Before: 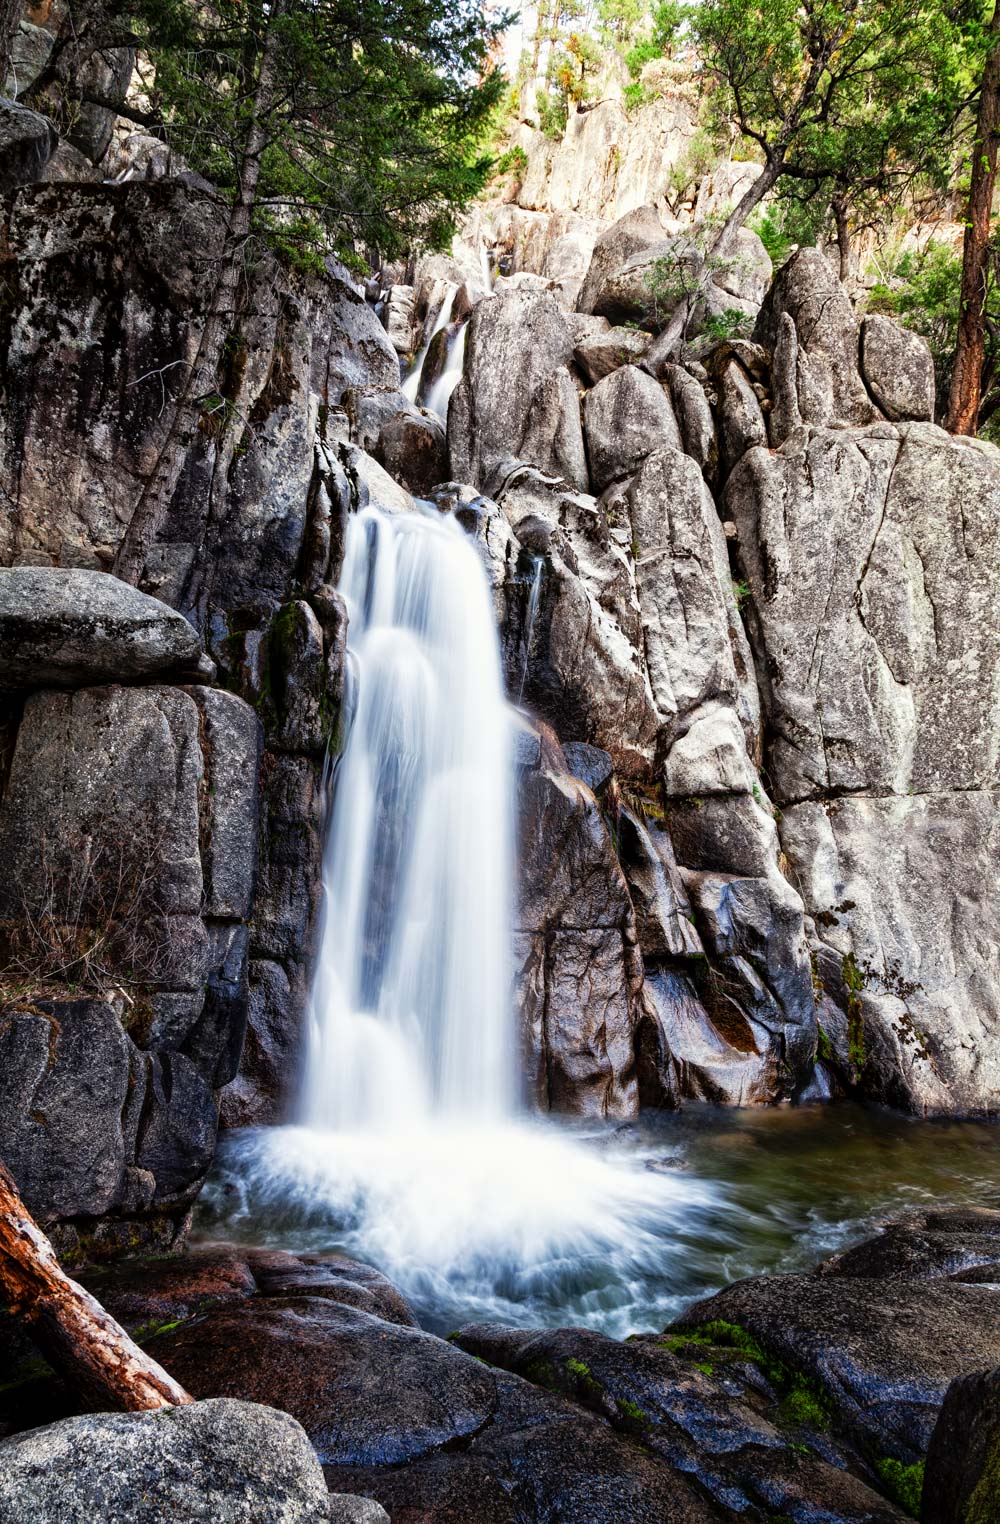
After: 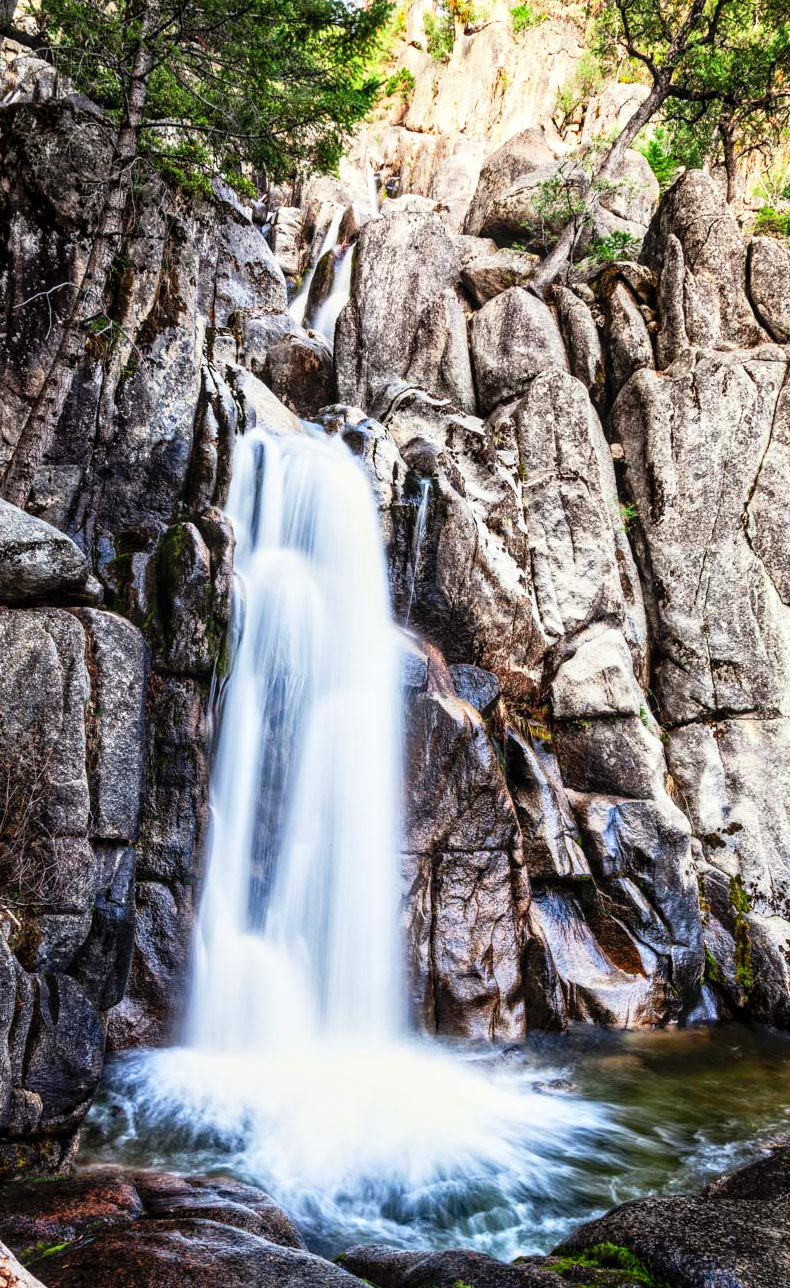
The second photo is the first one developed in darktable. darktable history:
crop: left 11.332%, top 5.157%, right 9.574%, bottom 10.326%
local contrast: on, module defaults
contrast brightness saturation: contrast 0.203, brightness 0.163, saturation 0.221
